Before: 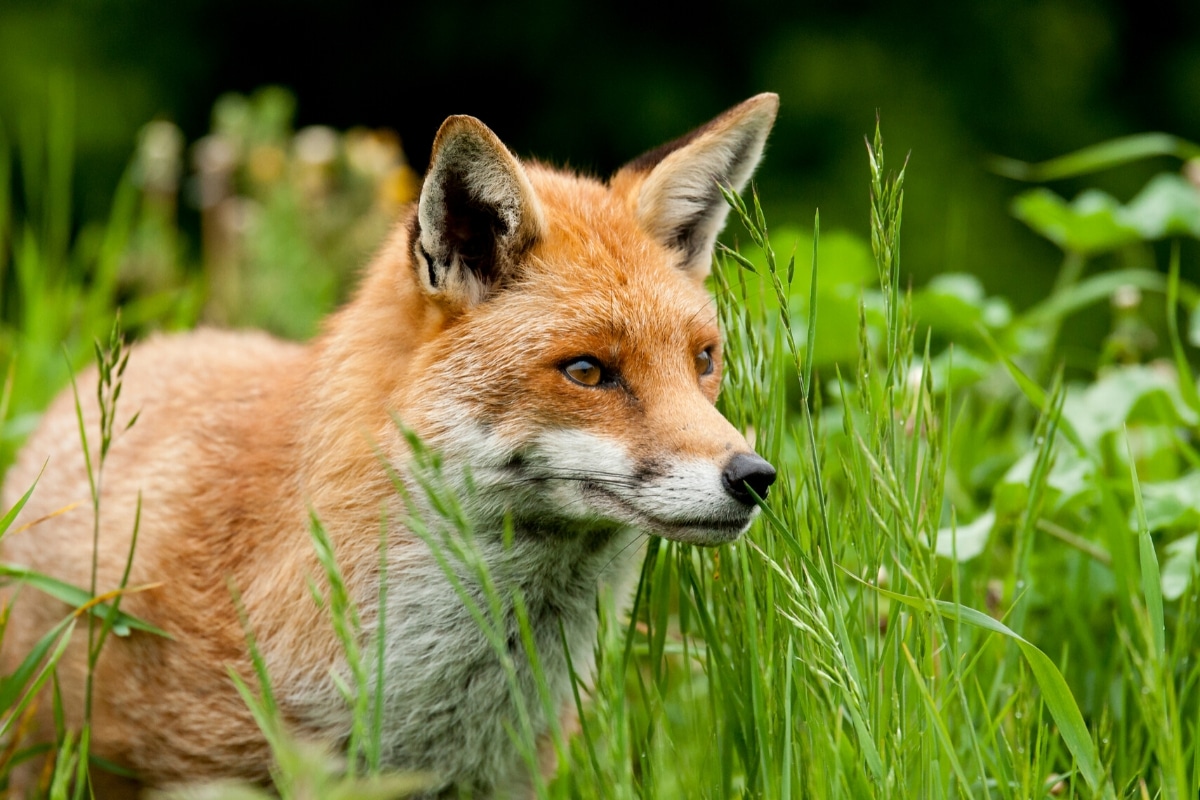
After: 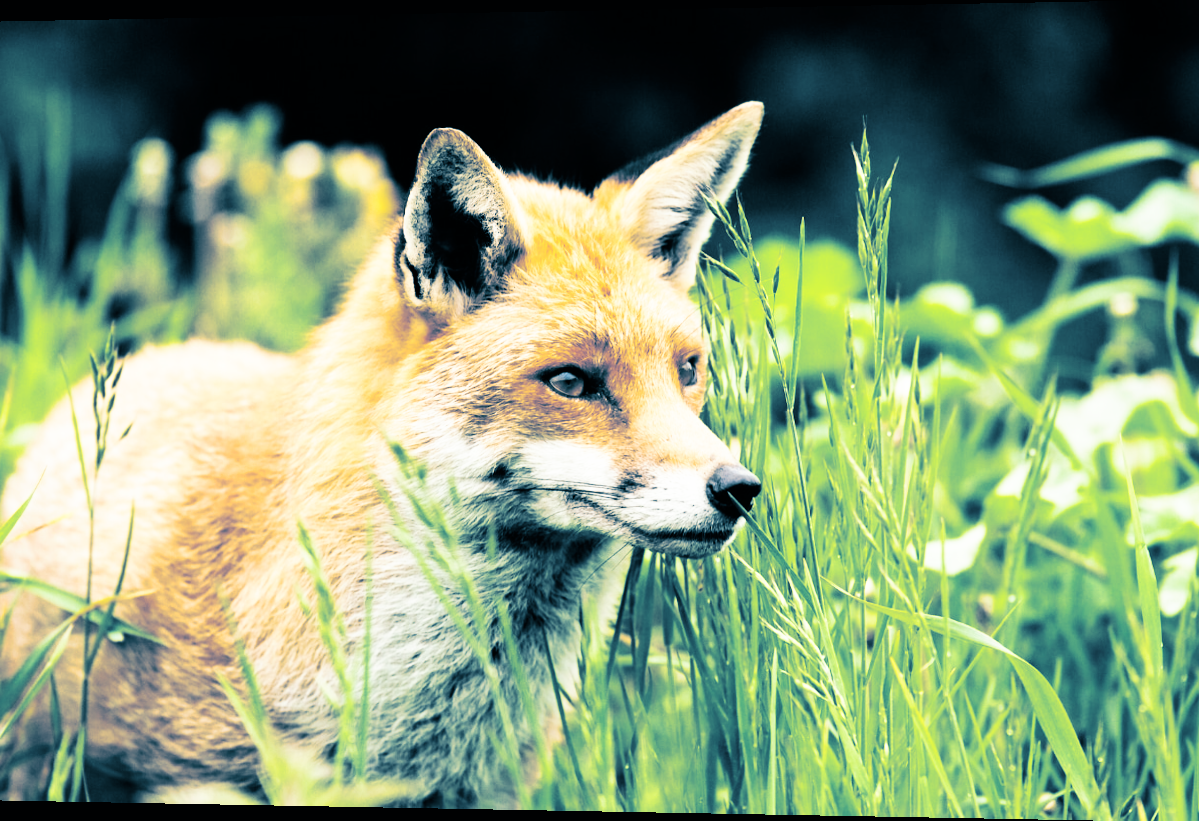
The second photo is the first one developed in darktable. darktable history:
rotate and perspective: lens shift (horizontal) -0.055, automatic cropping off
split-toning: shadows › hue 212.4°, balance -70
base curve: curves: ch0 [(0, 0) (0.007, 0.004) (0.027, 0.03) (0.046, 0.07) (0.207, 0.54) (0.442, 0.872) (0.673, 0.972) (1, 1)], preserve colors none
